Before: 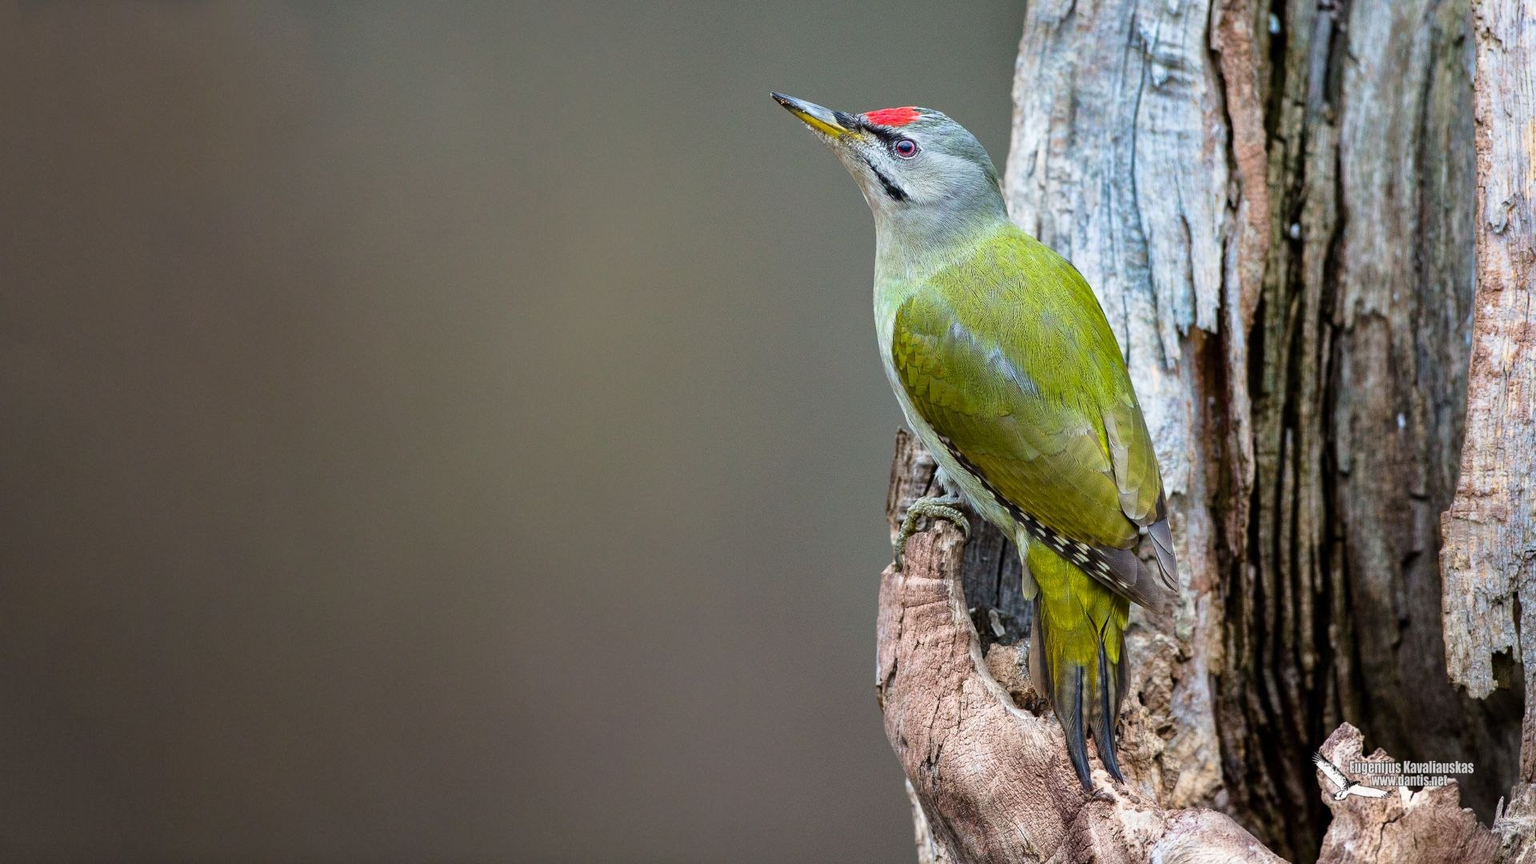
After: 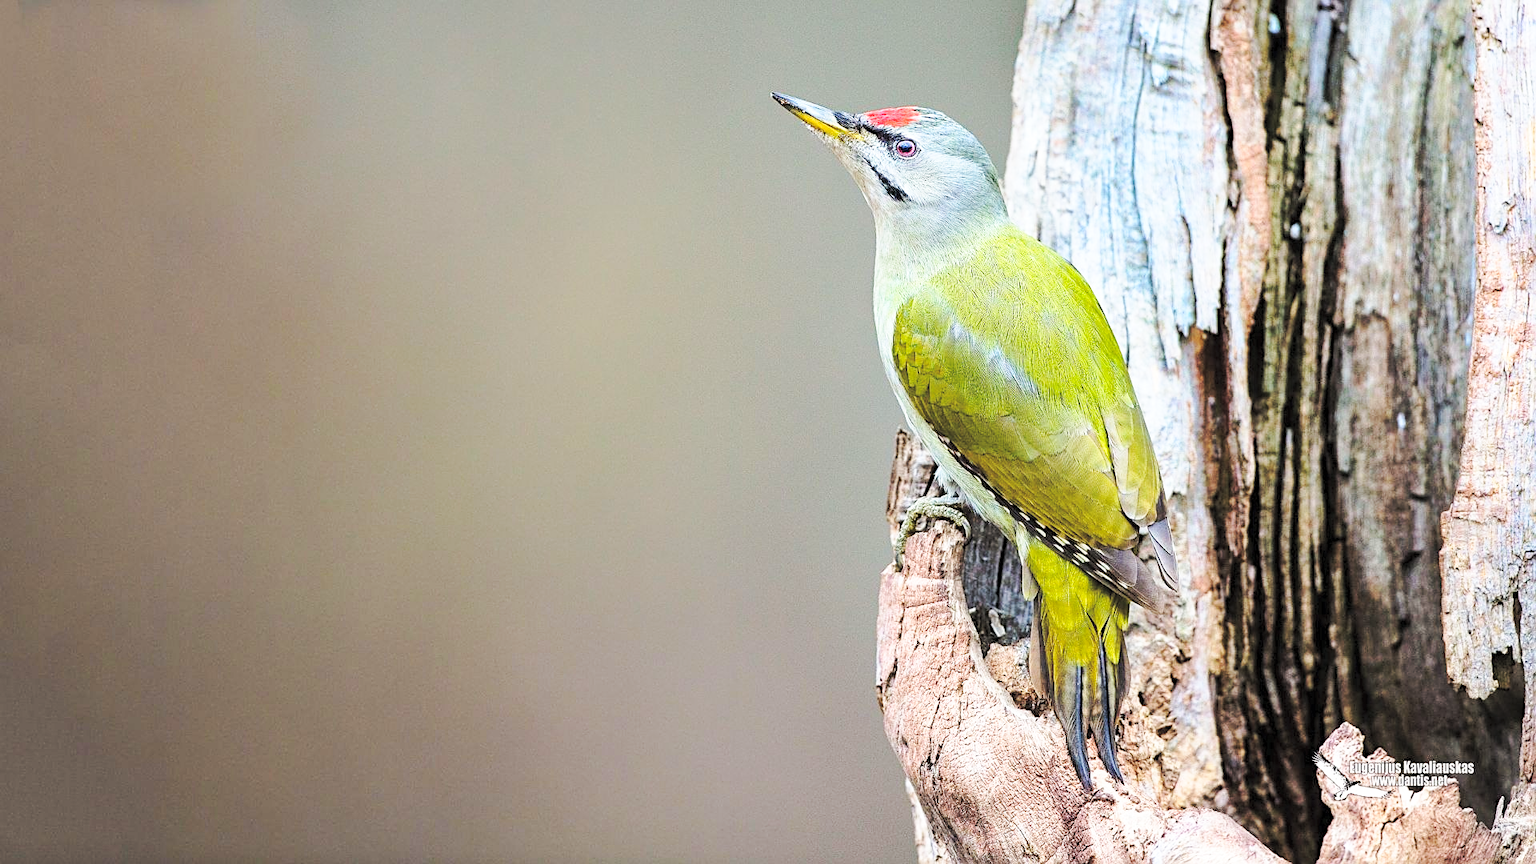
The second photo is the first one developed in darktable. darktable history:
contrast brightness saturation: brightness 0.28
sharpen: on, module defaults
levels: mode automatic, black 0.023%, white 99.97%, levels [0.062, 0.494, 0.925]
base curve: curves: ch0 [(0, 0) (0.036, 0.037) (0.121, 0.228) (0.46, 0.76) (0.859, 0.983) (1, 1)], preserve colors none
